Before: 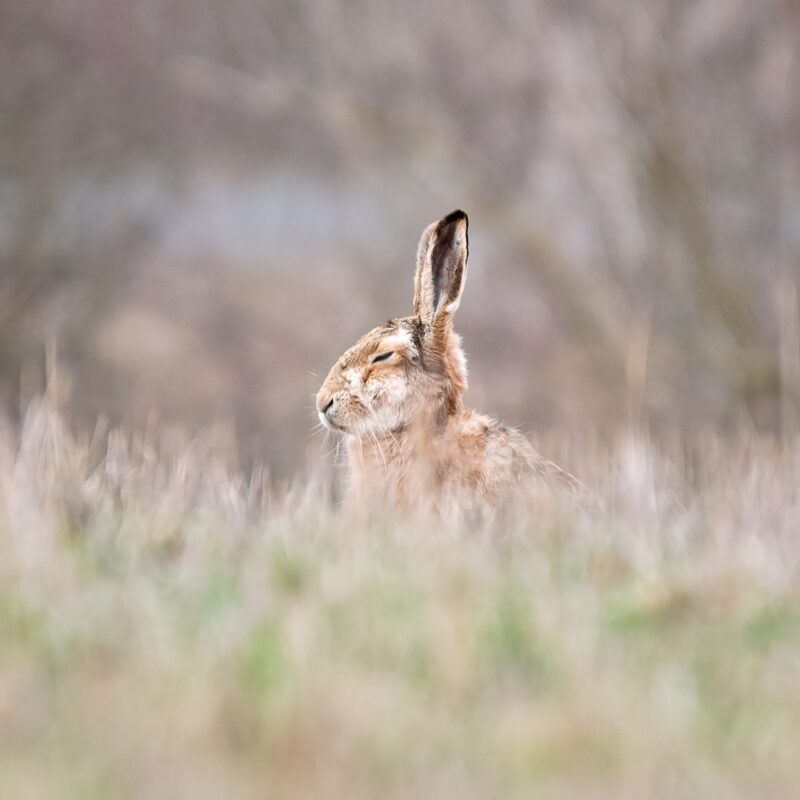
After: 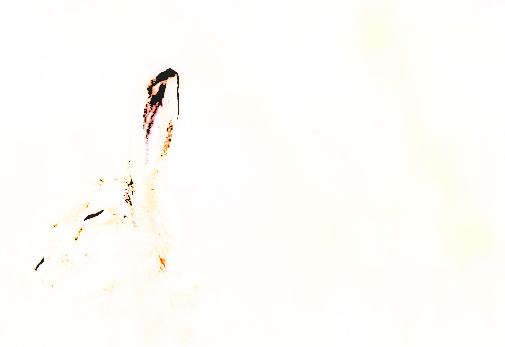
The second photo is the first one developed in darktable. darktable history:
filmic rgb: black relative exposure -5.11 EV, white relative exposure 3.98 EV, hardness 2.9, contrast 1.387, highlights saturation mix -31.19%
sharpen: on, module defaults
exposure: black level correction 0, exposure 1.502 EV, compensate highlight preservation false
local contrast: detail 130%
levels: levels [0.246, 0.256, 0.506]
crop: left 36.219%, top 17.797%, right 0.645%, bottom 38.738%
shadows and highlights: on, module defaults
